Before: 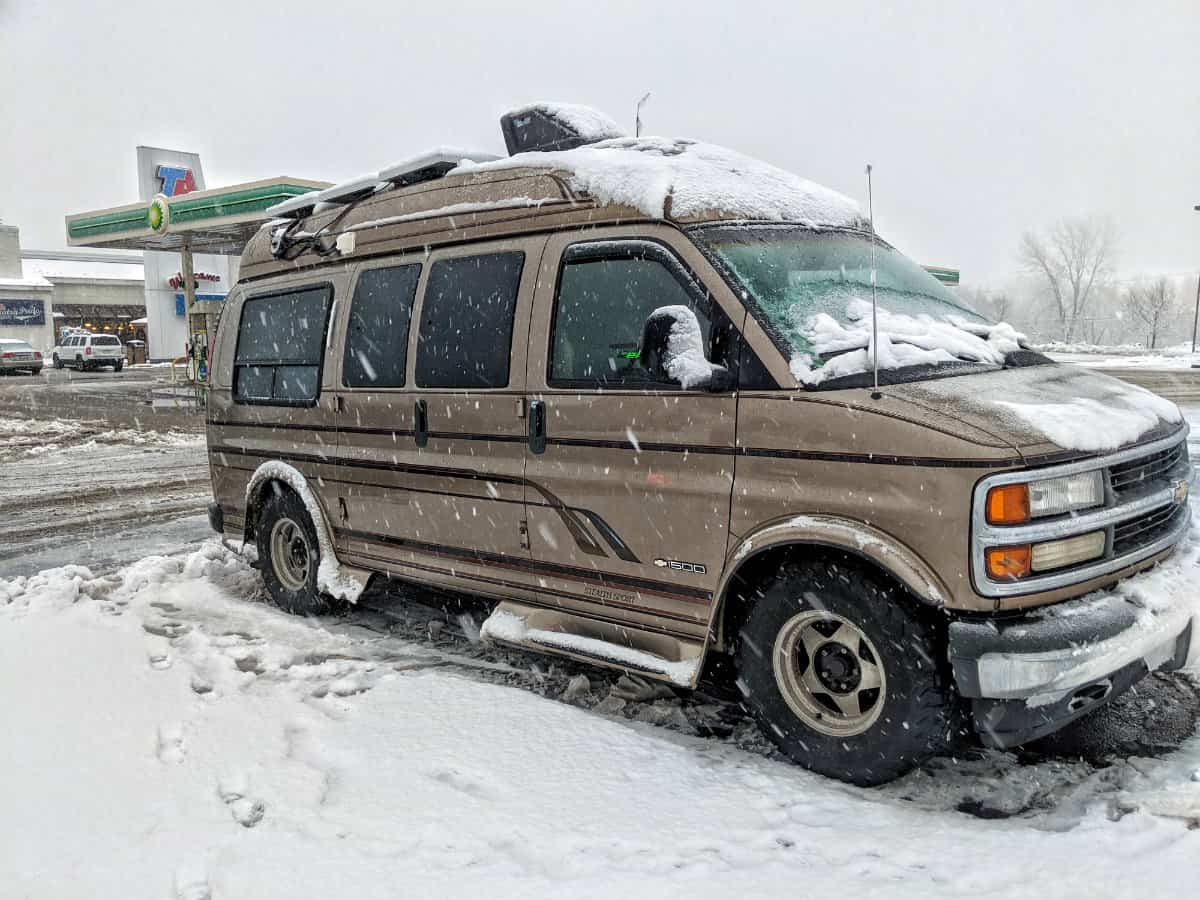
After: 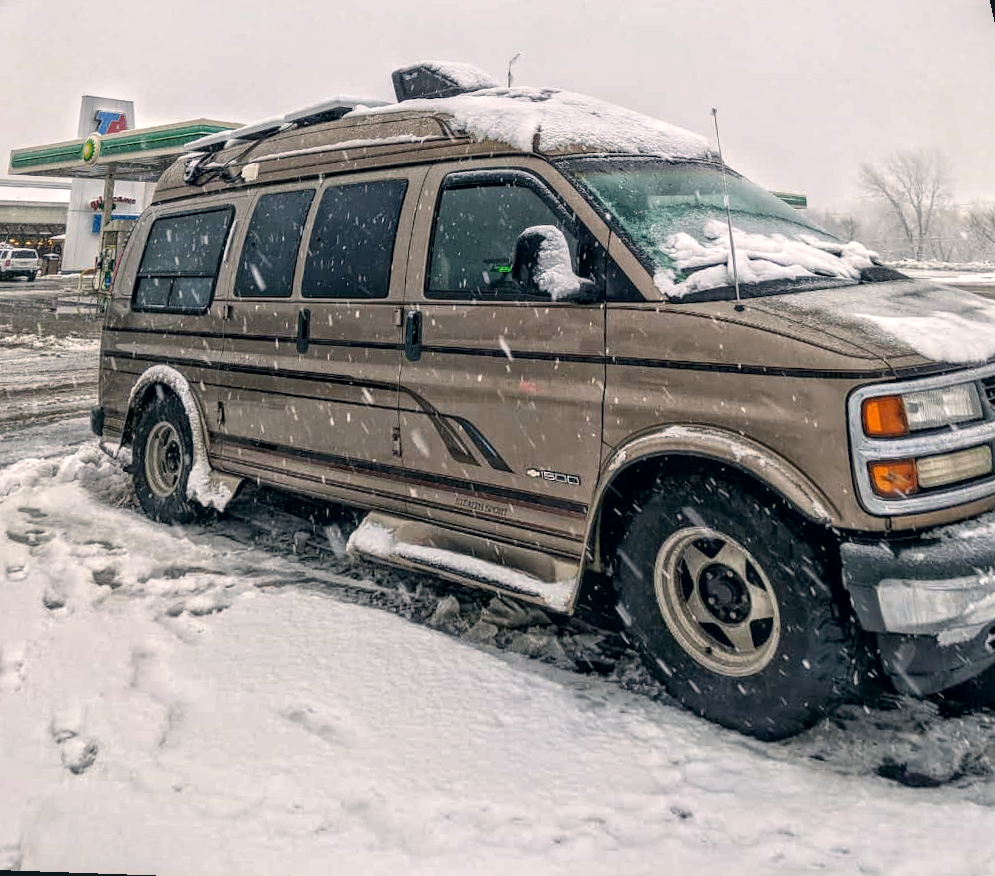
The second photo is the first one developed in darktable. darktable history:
rotate and perspective: rotation 0.72°, lens shift (vertical) -0.352, lens shift (horizontal) -0.051, crop left 0.152, crop right 0.859, crop top 0.019, crop bottom 0.964
local contrast: on, module defaults
color correction: highlights a* 5.38, highlights b* 5.3, shadows a* -4.26, shadows b* -5.11
